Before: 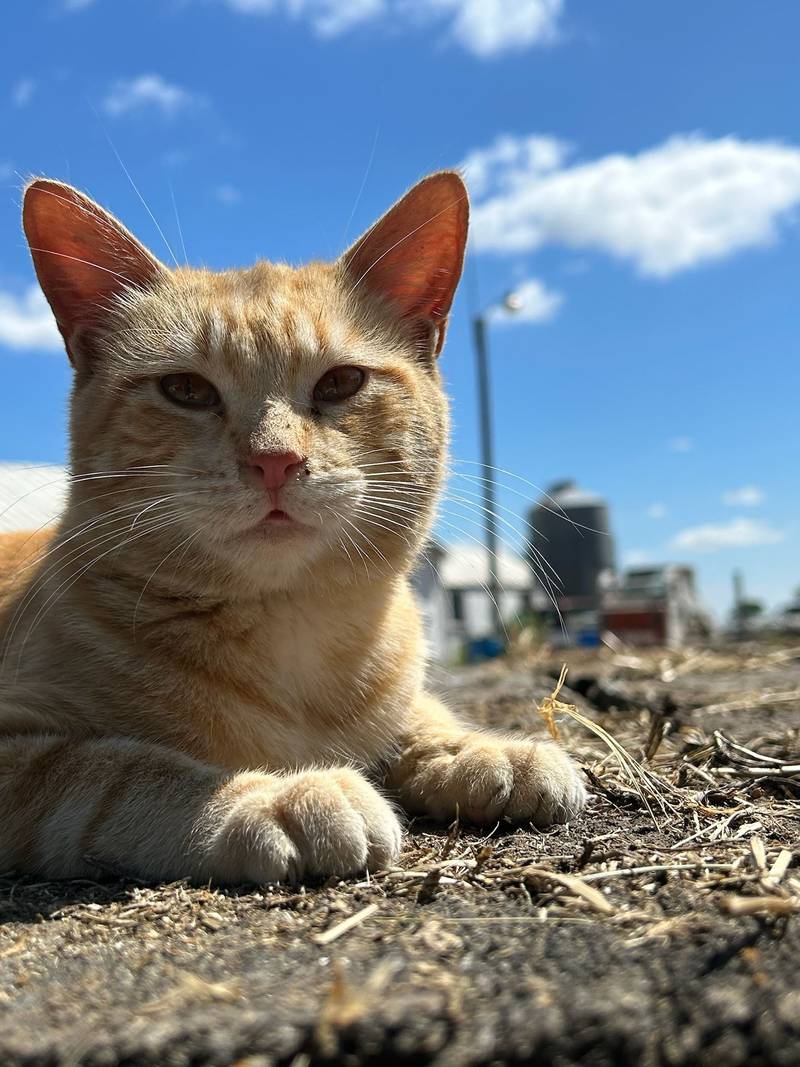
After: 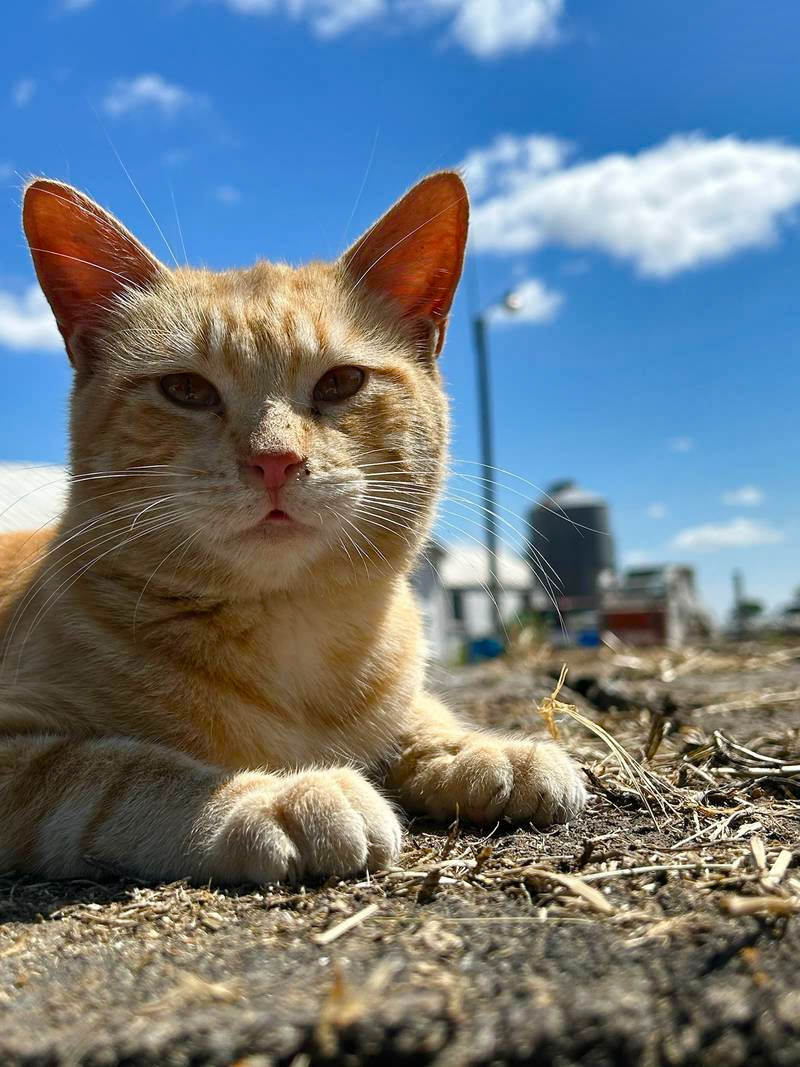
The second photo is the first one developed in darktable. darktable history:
shadows and highlights: radius 108.52, shadows 44.07, highlights -67.8, low approximation 0.01, soften with gaussian
color balance rgb: perceptual saturation grading › global saturation 20%, perceptual saturation grading › highlights -25%, perceptual saturation grading › shadows 25%
